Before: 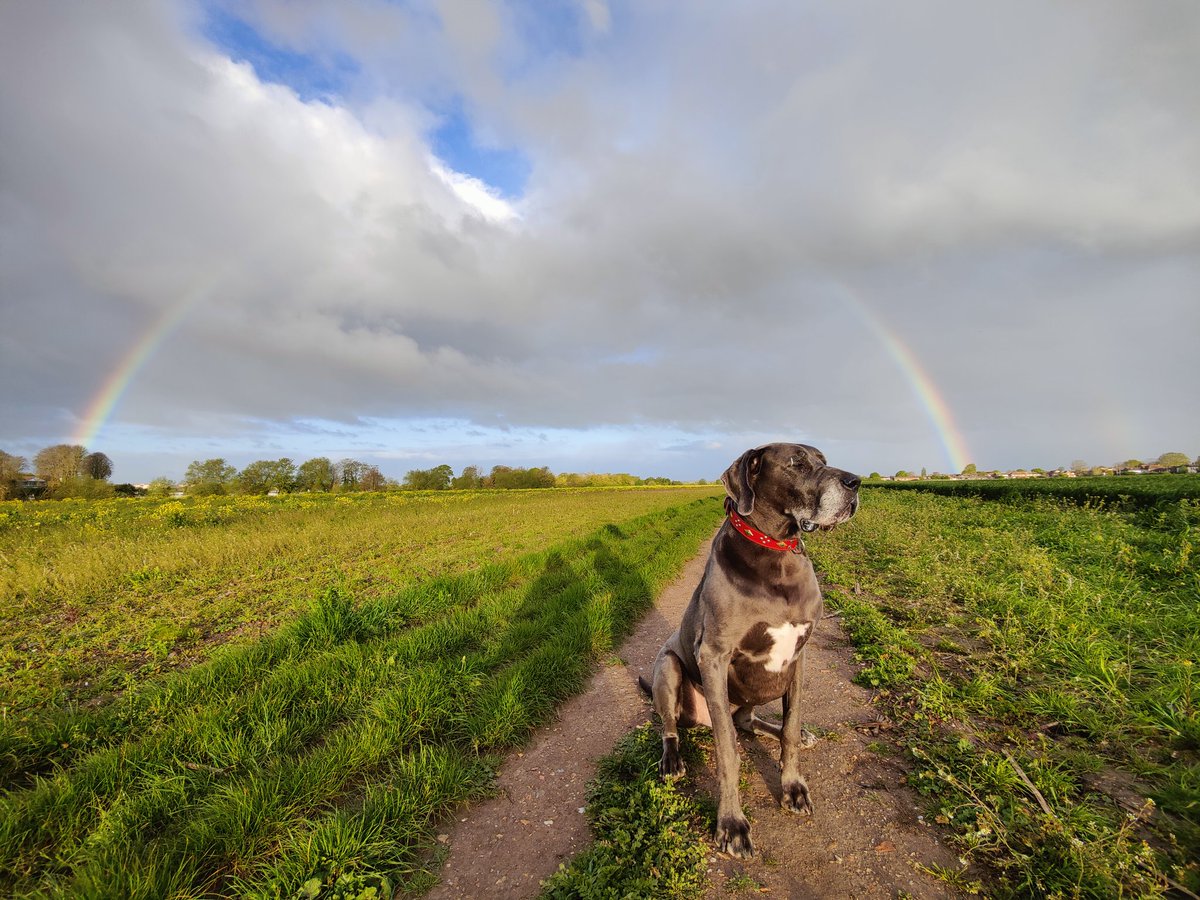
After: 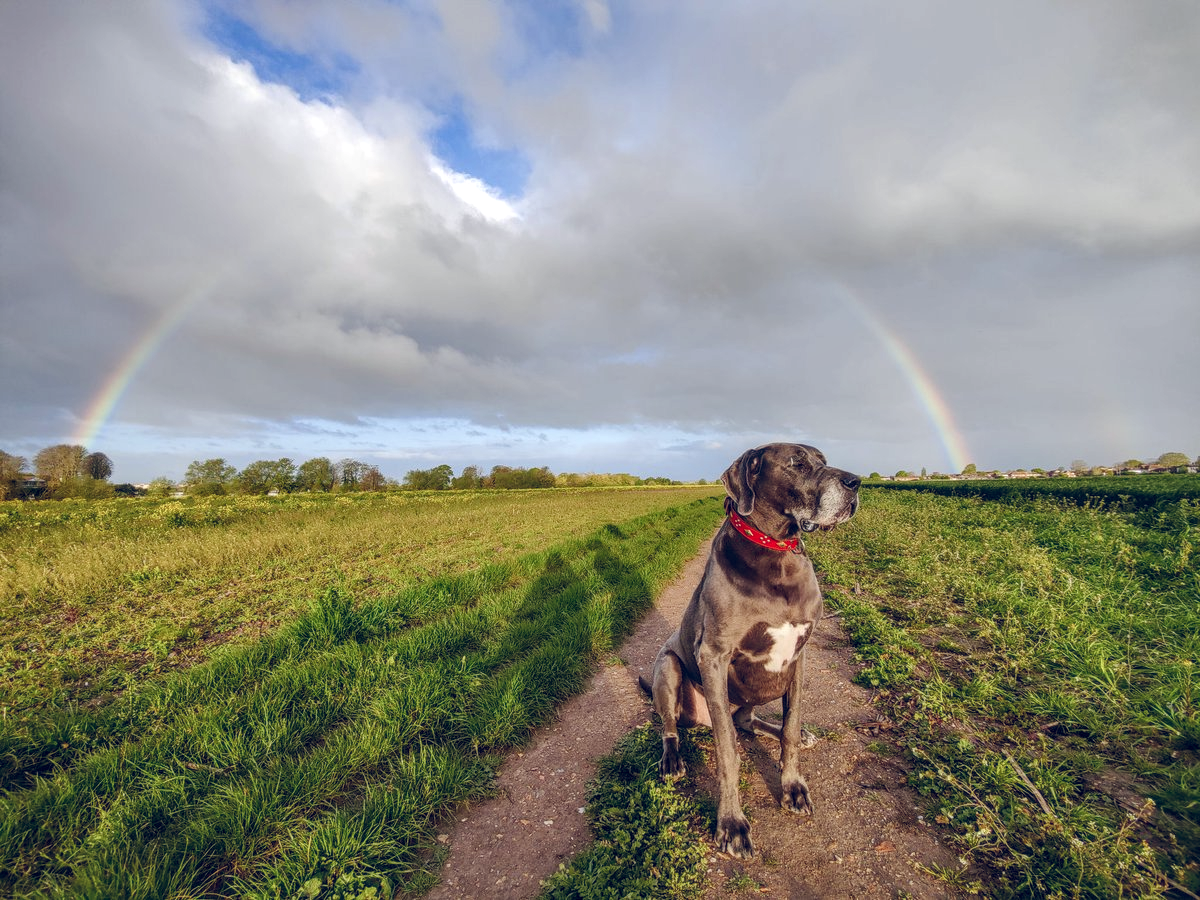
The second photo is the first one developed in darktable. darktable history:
local contrast: highlights 5%, shadows 5%, detail 133%
color balance rgb: global offset › luminance 0.379%, global offset › chroma 0.204%, global offset › hue 254.46°, perceptual saturation grading › global saturation 0.752%, perceptual saturation grading › highlights -18.9%, perceptual saturation grading › mid-tones 6.525%, perceptual saturation grading › shadows 27.878%
